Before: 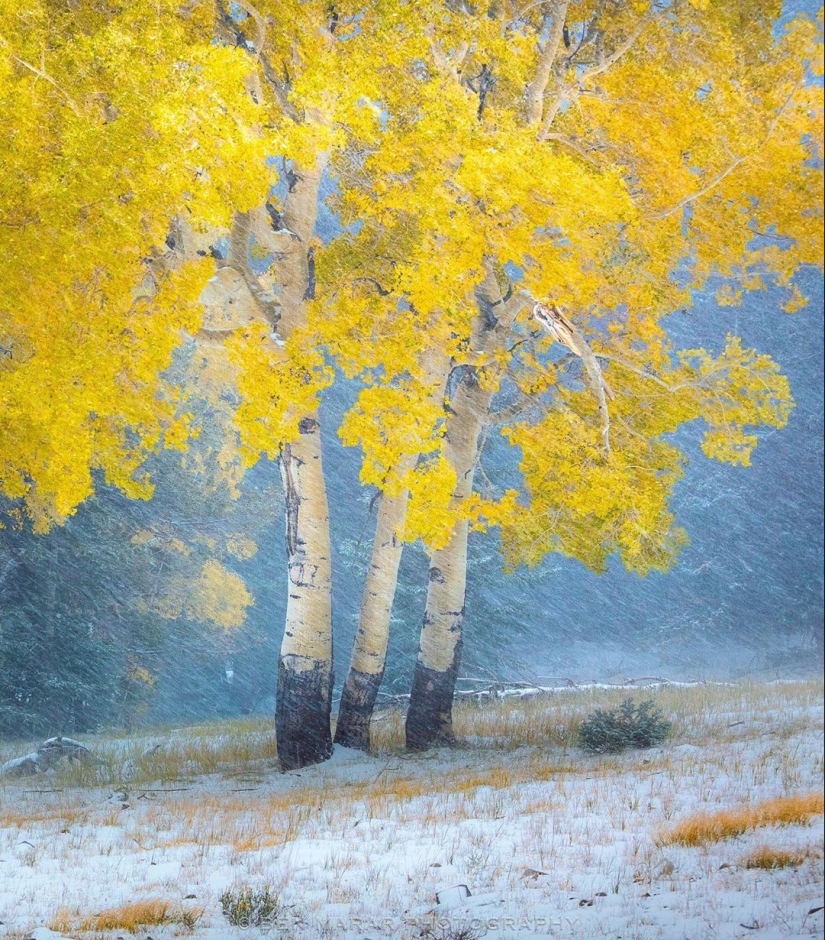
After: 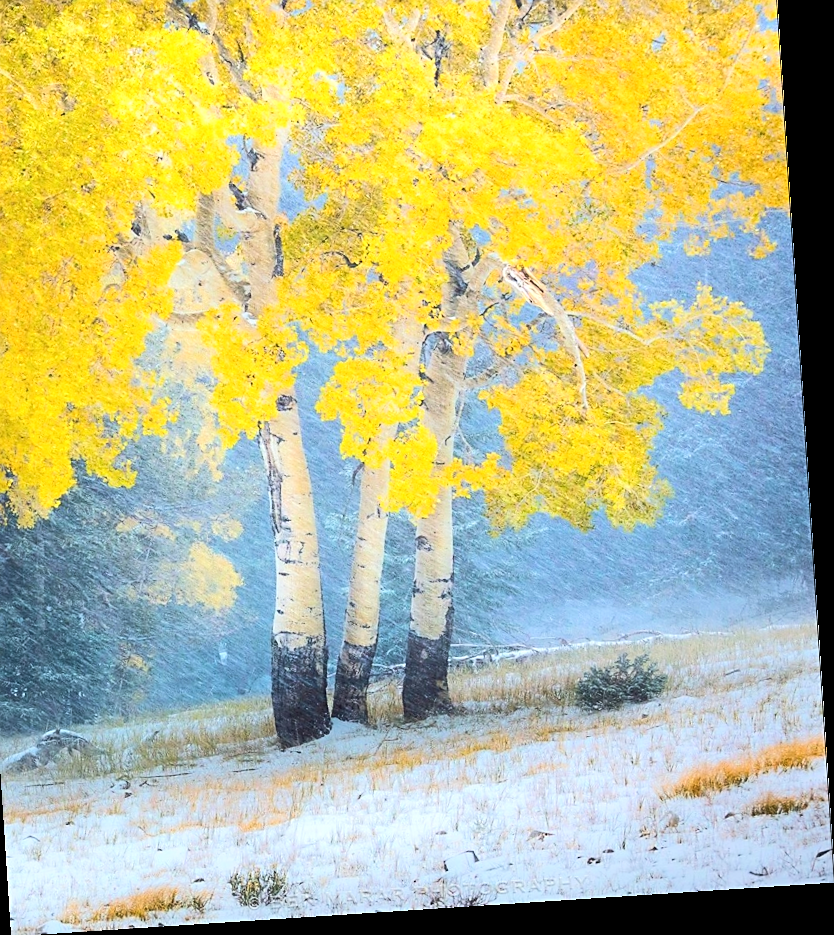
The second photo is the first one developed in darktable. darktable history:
crop and rotate: angle 3.75°, left 5.68%, top 5.716%
tone equalizer: -8 EV 0.01 EV, -7 EV -0.018 EV, -6 EV 0.039 EV, -5 EV 0.046 EV, -4 EV 0.245 EV, -3 EV 0.655 EV, -2 EV 0.591 EV, -1 EV 0.203 EV, +0 EV 0.03 EV, edges refinement/feathering 500, mask exposure compensation -1.57 EV, preserve details no
sharpen: radius 1.912, amount 0.392, threshold 1.646
